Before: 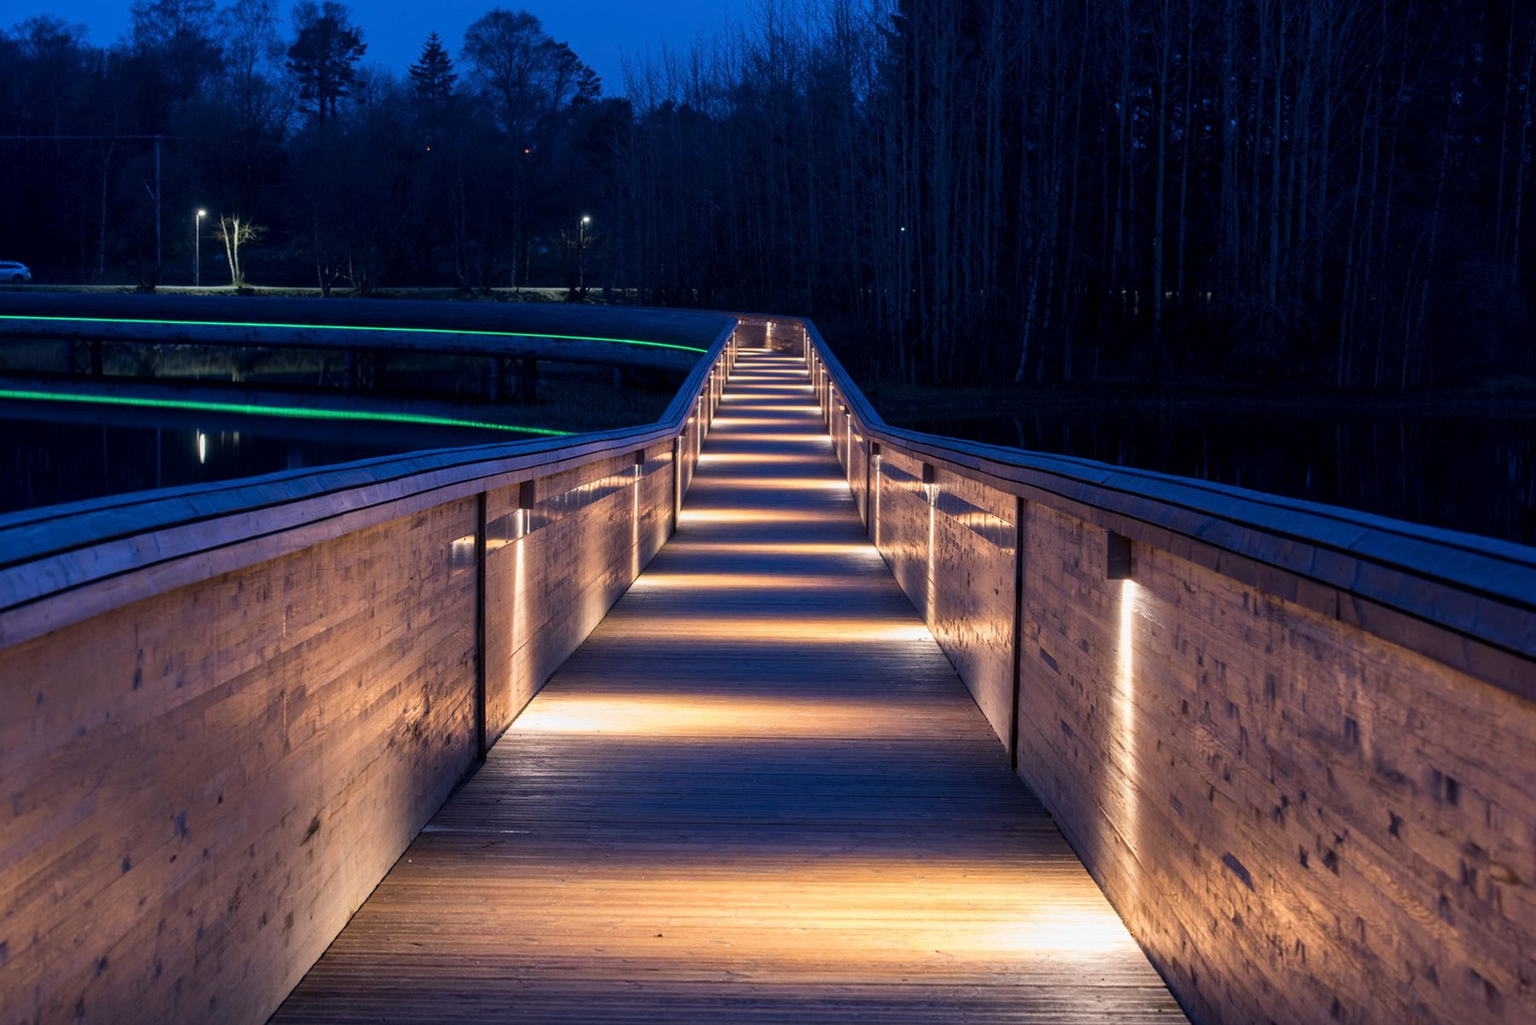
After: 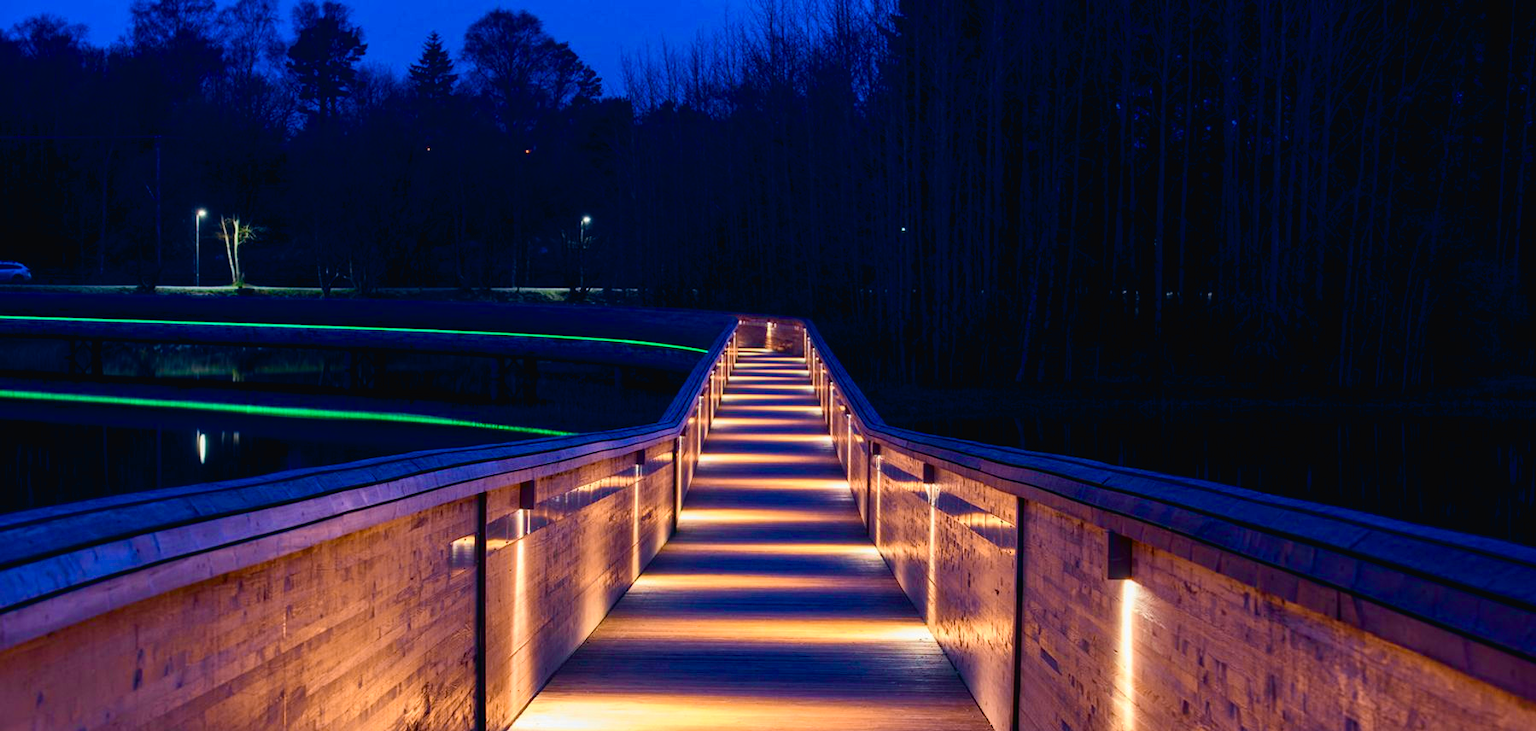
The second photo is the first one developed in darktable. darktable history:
crop: bottom 28.576%
base curve: curves: ch0 [(0, 0) (0.303, 0.277) (1, 1)]
color balance rgb: perceptual saturation grading › global saturation 20%, perceptual saturation grading › highlights -25%, perceptual saturation grading › shadows 25%, global vibrance 50%
tone curve: curves: ch0 [(0, 0.018) (0.061, 0.041) (0.205, 0.191) (0.289, 0.292) (0.39, 0.424) (0.493, 0.551) (0.666, 0.743) (0.795, 0.841) (1, 0.998)]; ch1 [(0, 0) (0.385, 0.343) (0.439, 0.415) (0.494, 0.498) (0.501, 0.501) (0.51, 0.496) (0.548, 0.554) (0.586, 0.61) (0.684, 0.658) (0.783, 0.804) (1, 1)]; ch2 [(0, 0) (0.304, 0.31) (0.403, 0.399) (0.441, 0.428) (0.47, 0.469) (0.498, 0.496) (0.524, 0.538) (0.566, 0.588) (0.648, 0.665) (0.697, 0.699) (1, 1)], color space Lab, independent channels, preserve colors none
